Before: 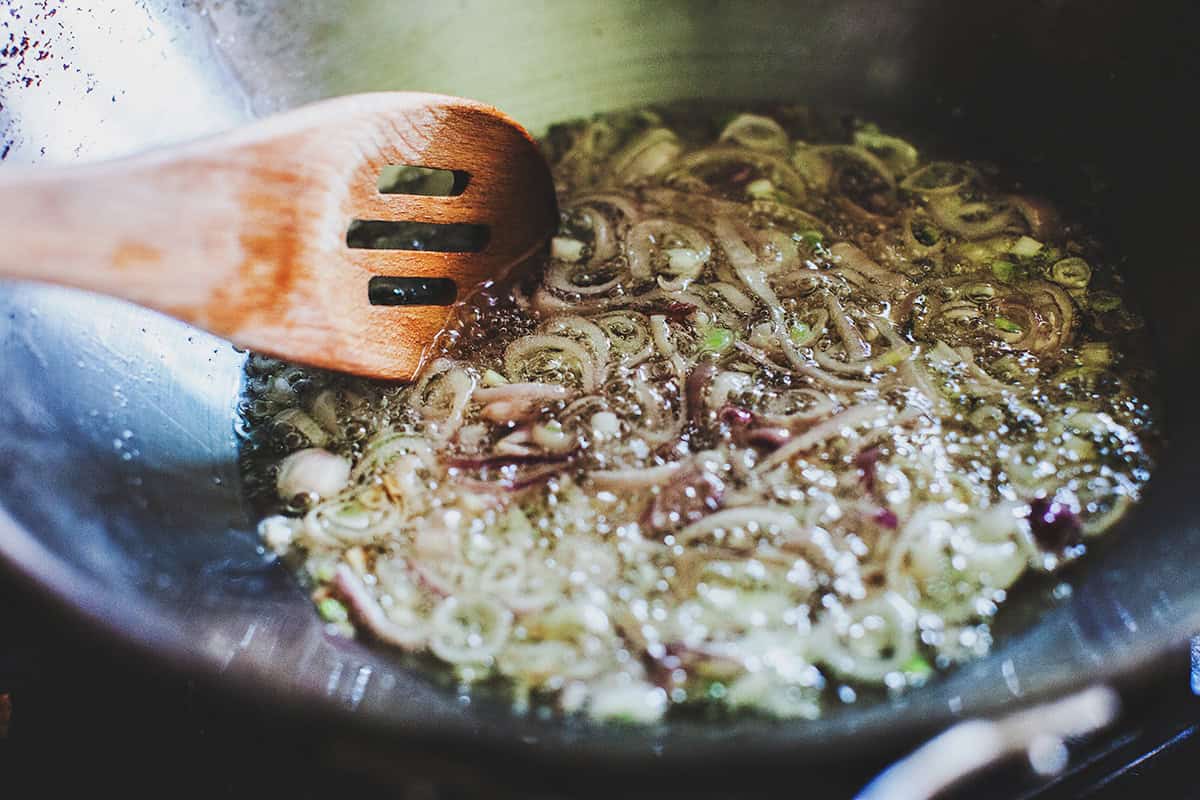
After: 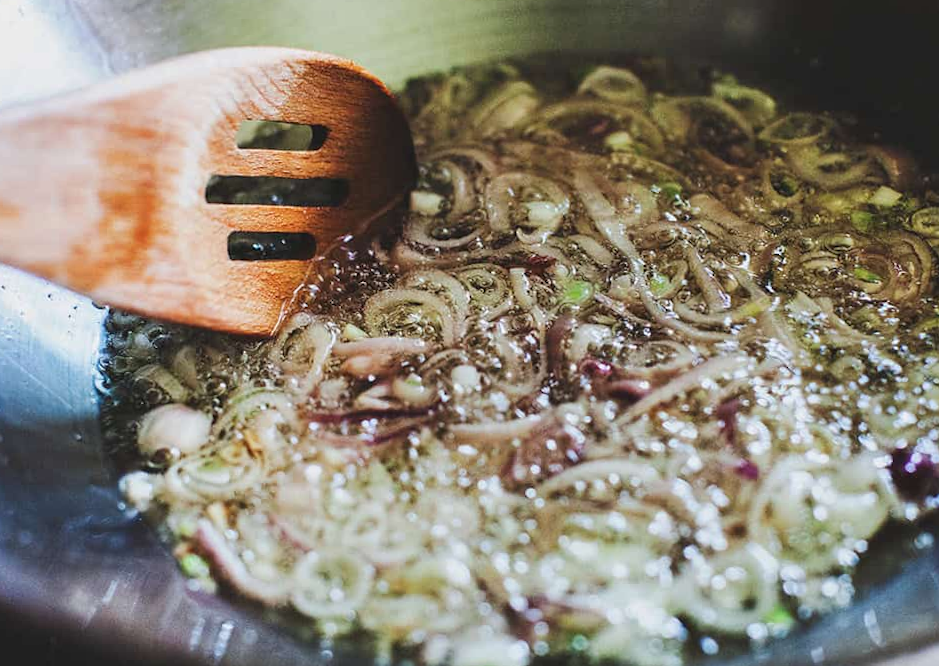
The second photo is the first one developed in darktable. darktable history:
crop: left 11.225%, top 5.381%, right 9.565%, bottom 10.314%
white balance: emerald 1
rotate and perspective: rotation -0.45°, automatic cropping original format, crop left 0.008, crop right 0.992, crop top 0.012, crop bottom 0.988
